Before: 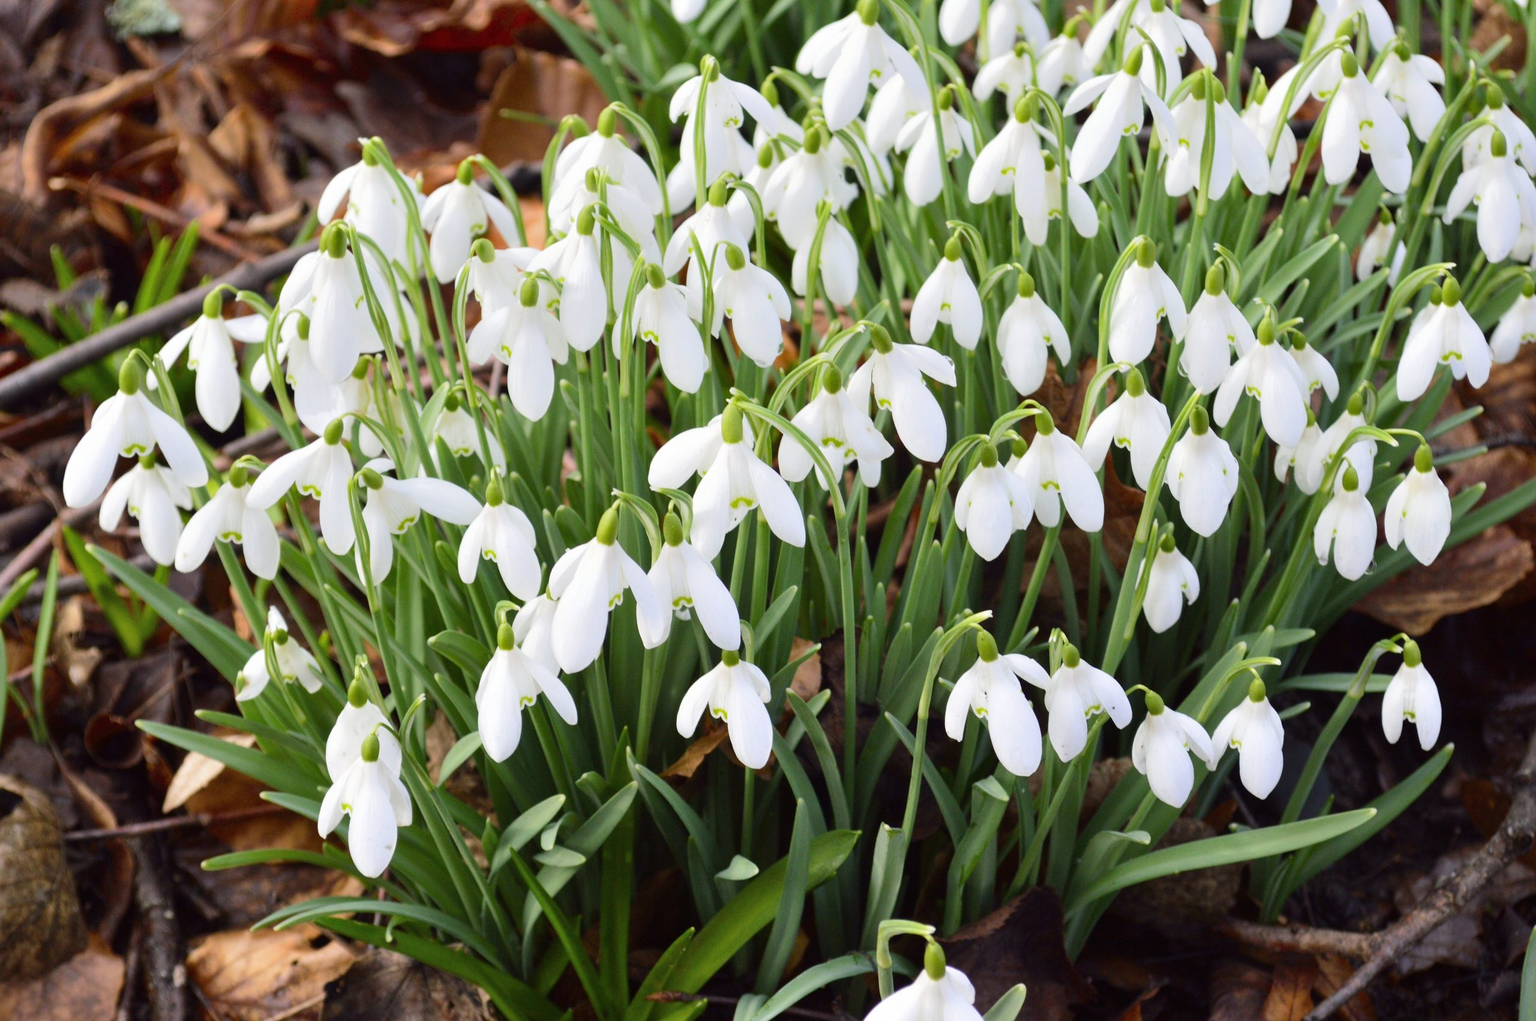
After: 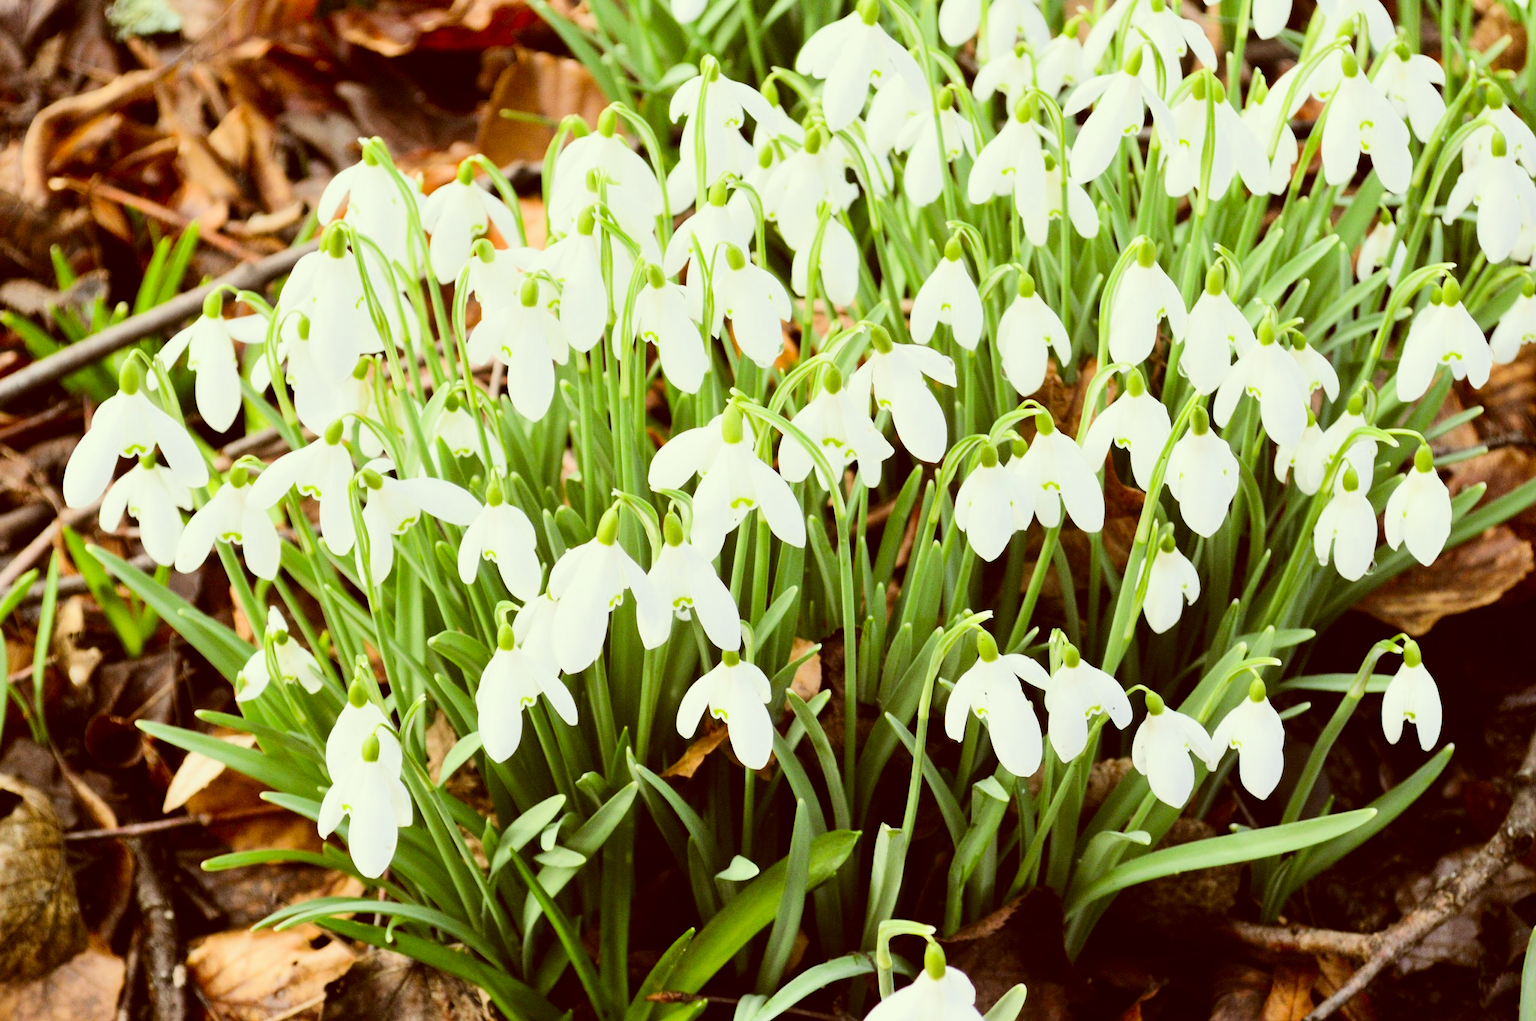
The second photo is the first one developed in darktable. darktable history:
exposure: black level correction 0.001, exposure 1.116 EV, compensate highlight preservation false
color correction: highlights a* -5.94, highlights b* 9.48, shadows a* 10.12, shadows b* 23.94
filmic rgb: black relative exposure -7.5 EV, white relative exposure 5 EV, hardness 3.31, contrast 1.3, contrast in shadows safe
